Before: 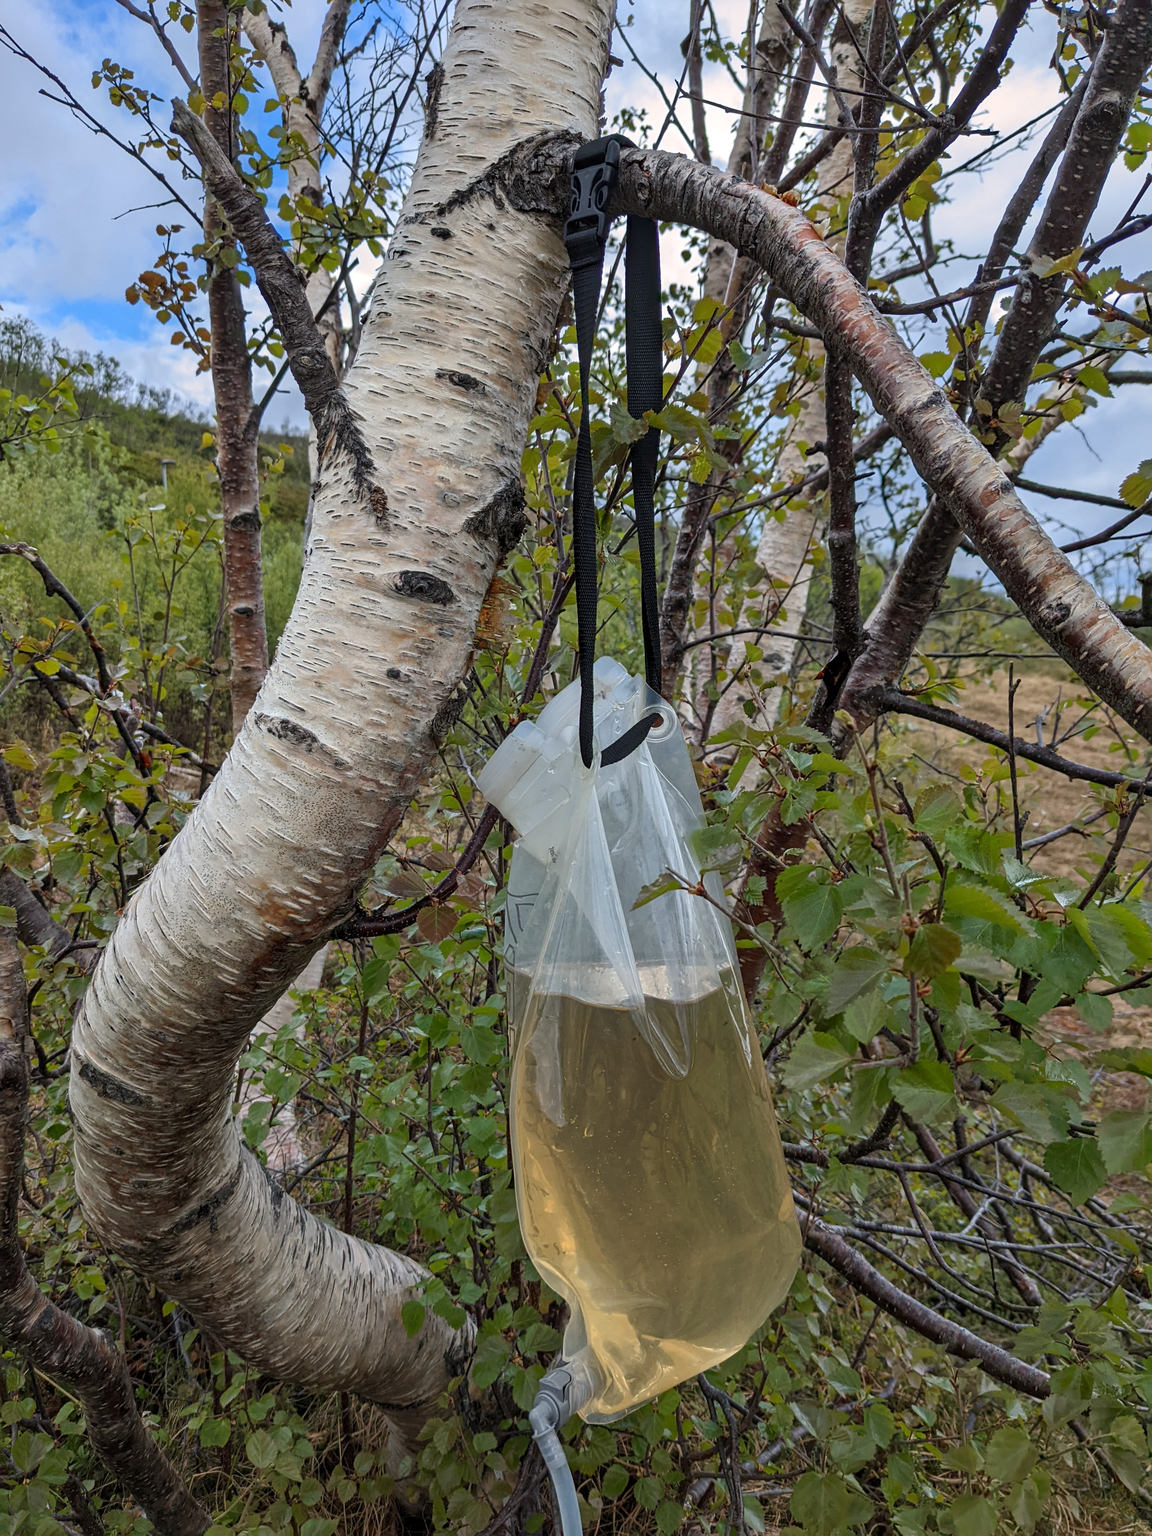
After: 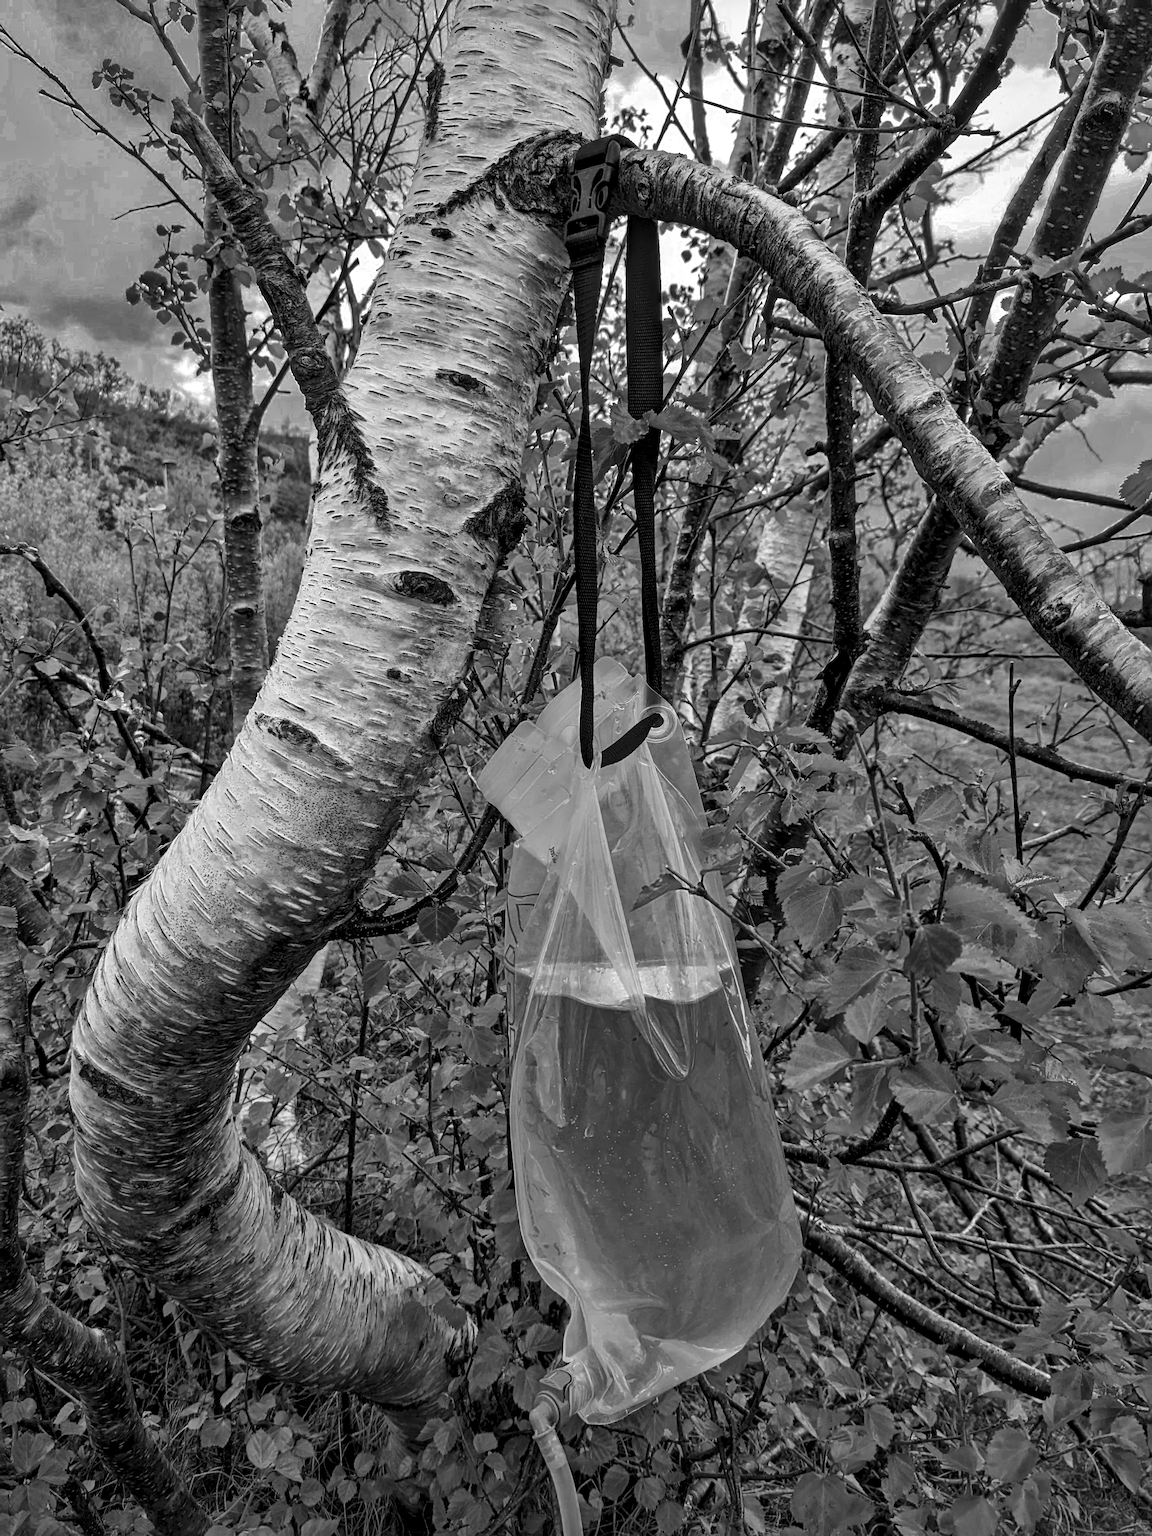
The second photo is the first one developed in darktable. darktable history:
contrast brightness saturation: contrast 0.084, saturation 0.203
color zones: curves: ch0 [(0.002, 0.589) (0.107, 0.484) (0.146, 0.249) (0.217, 0.352) (0.309, 0.525) (0.39, 0.404) (0.455, 0.169) (0.597, 0.055) (0.724, 0.212) (0.775, 0.691) (0.869, 0.571) (1, 0.587)]; ch1 [(0, 0) (0.143, 0) (0.286, 0) (0.429, 0) (0.571, 0) (0.714, 0) (0.857, 0)]
local contrast: mode bilateral grid, contrast 26, coarseness 60, detail 152%, midtone range 0.2
vignetting: fall-off start 91.64%, brightness -0.269
